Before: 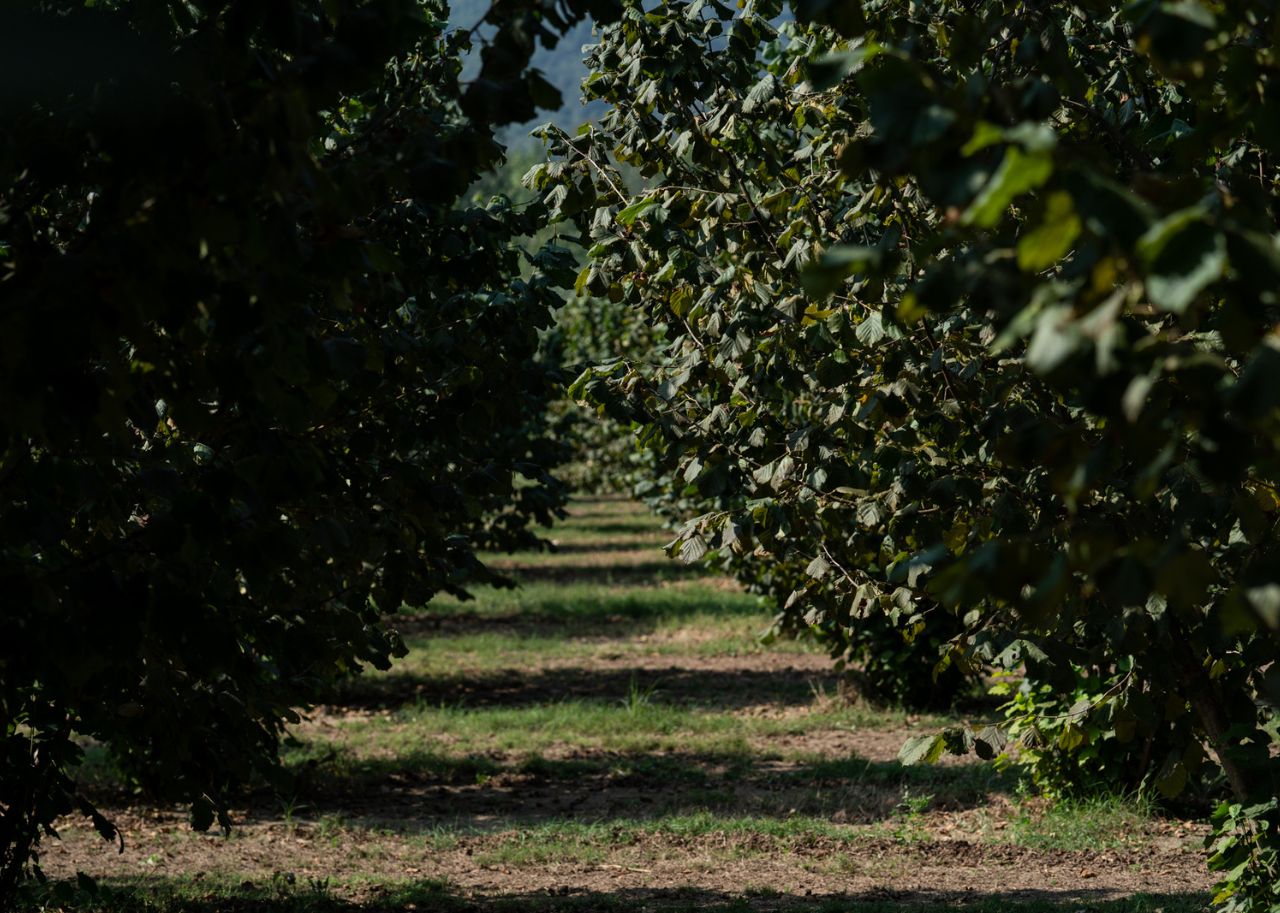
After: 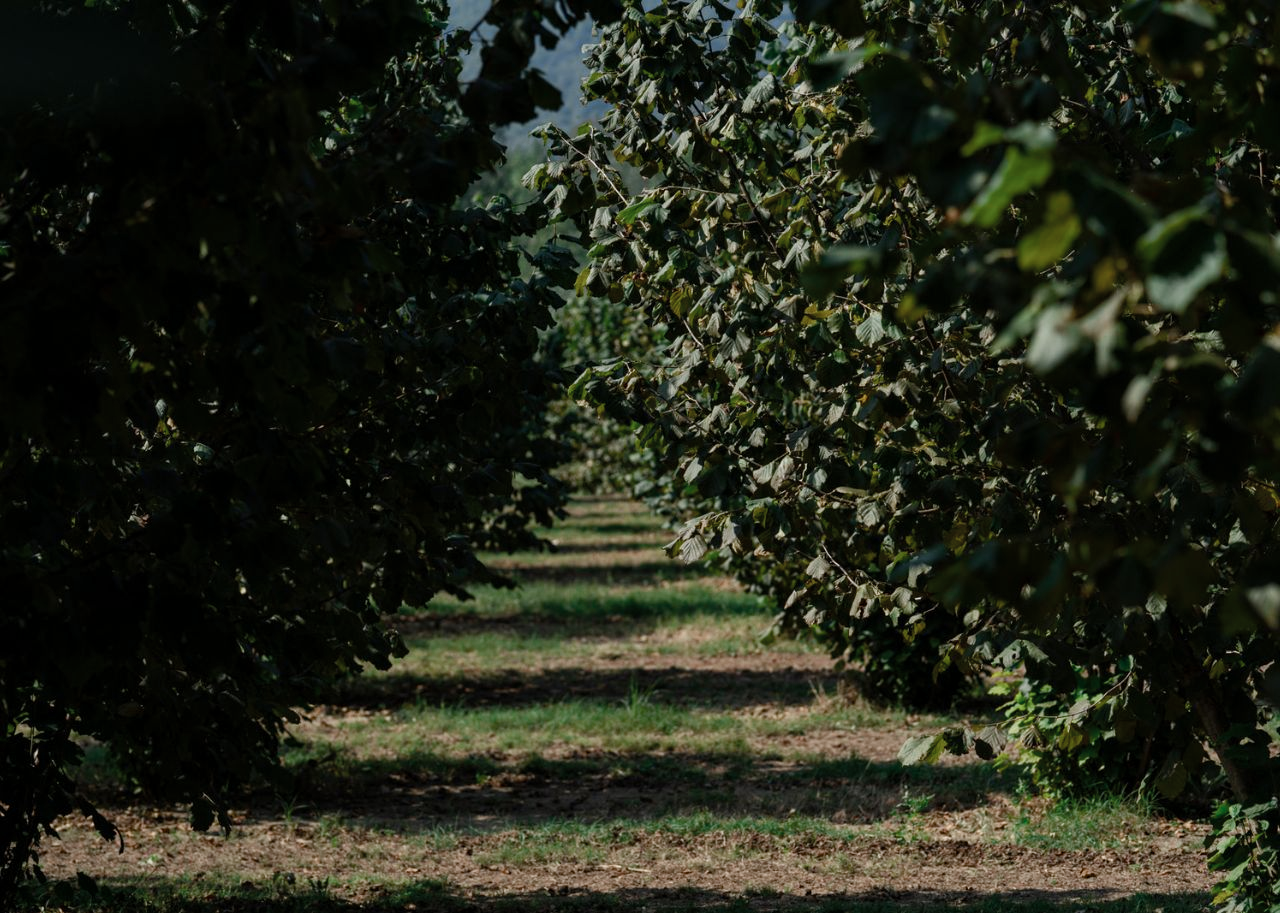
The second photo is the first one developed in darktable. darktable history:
color zones: curves: ch0 [(0, 0.5) (0.125, 0.4) (0.25, 0.5) (0.375, 0.4) (0.5, 0.4) (0.625, 0.6) (0.75, 0.6) (0.875, 0.5)]; ch1 [(0, 0.35) (0.125, 0.45) (0.25, 0.35) (0.375, 0.35) (0.5, 0.35) (0.625, 0.35) (0.75, 0.45) (0.875, 0.35)]; ch2 [(0, 0.6) (0.125, 0.5) (0.25, 0.5) (0.375, 0.6) (0.5, 0.6) (0.625, 0.5) (0.75, 0.5) (0.875, 0.5)]
color balance rgb: perceptual saturation grading › global saturation 20%, perceptual saturation grading › highlights -25%, perceptual saturation grading › shadows 25%
